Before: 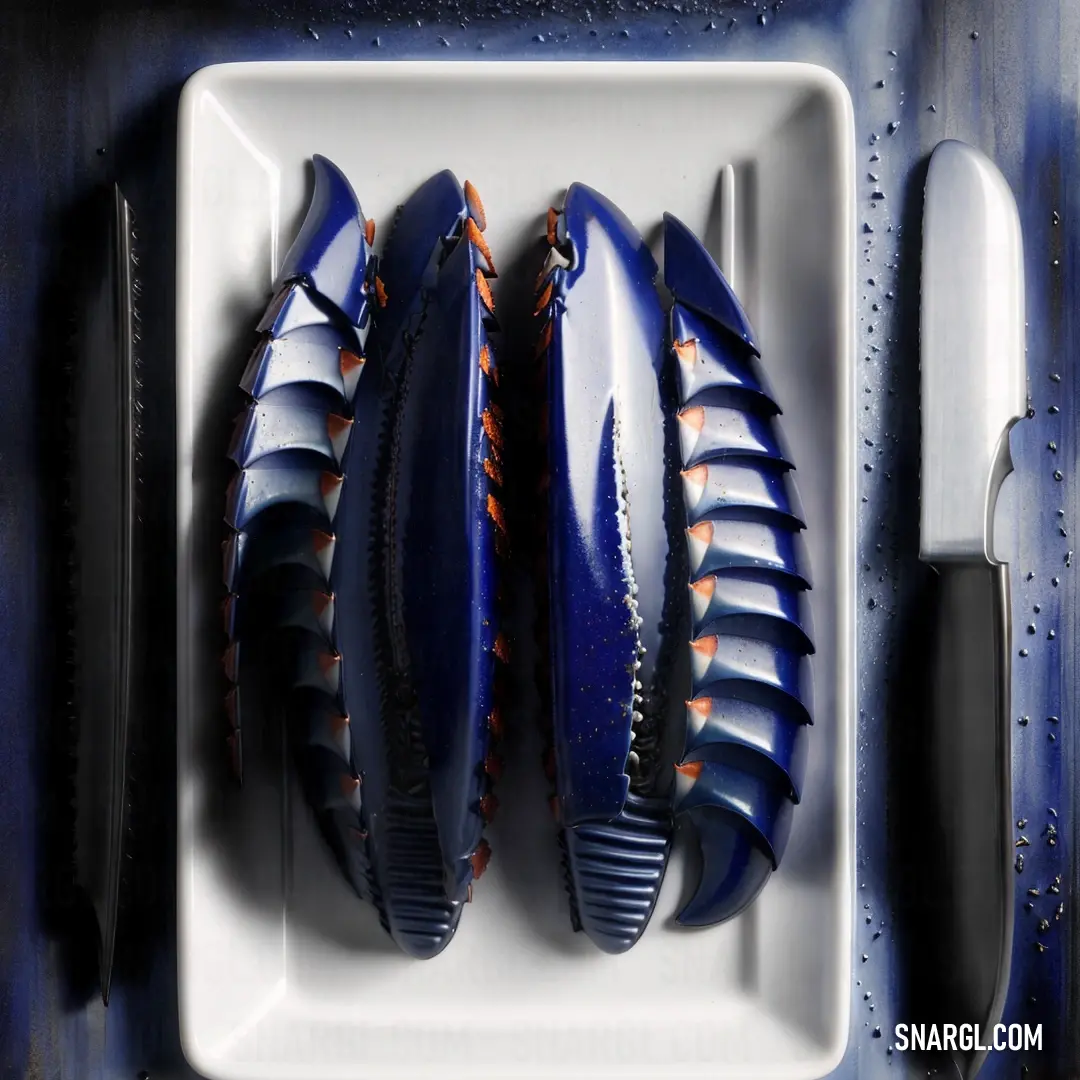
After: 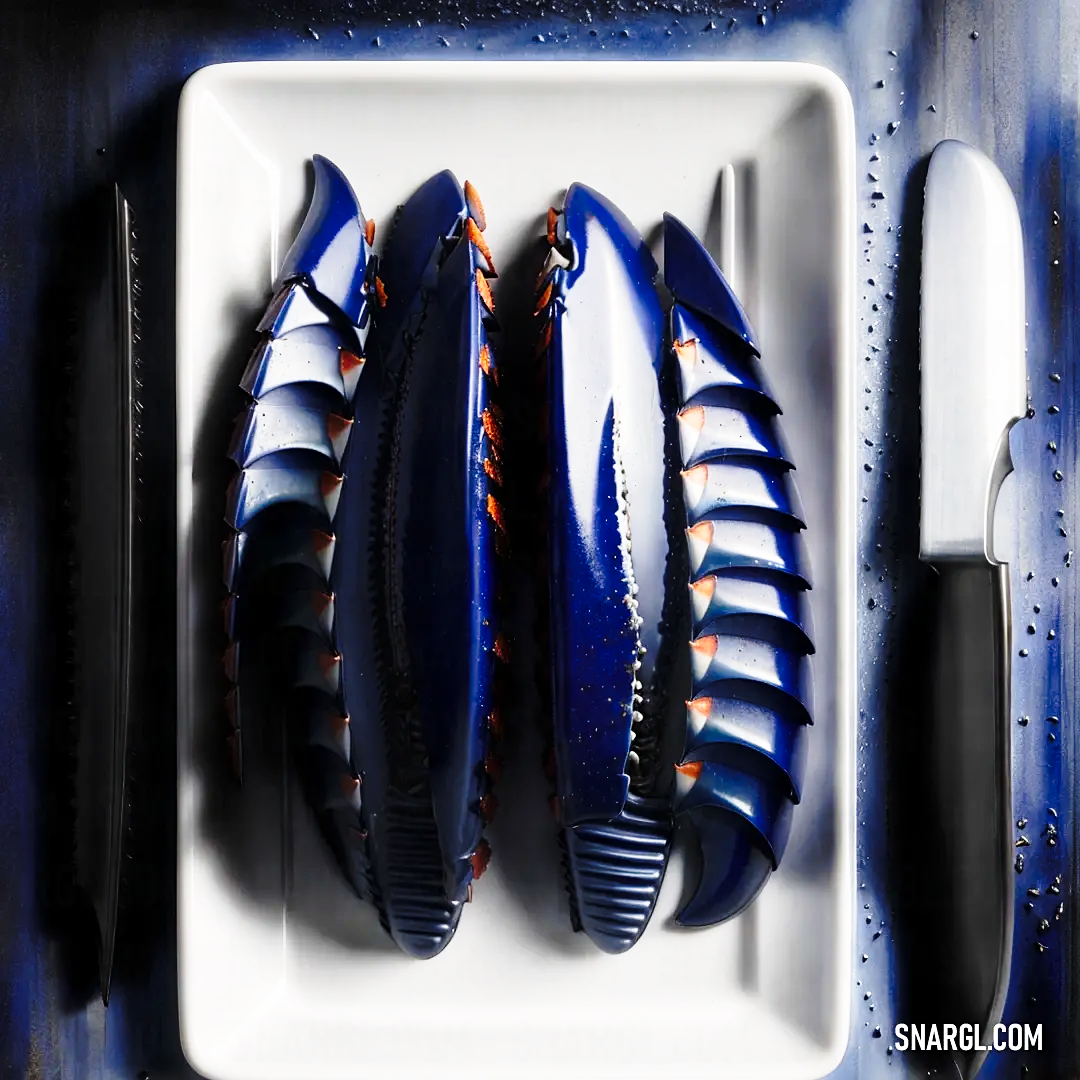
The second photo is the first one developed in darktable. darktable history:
base curve: curves: ch0 [(0, 0) (0.028, 0.03) (0.121, 0.232) (0.46, 0.748) (0.859, 0.968) (1, 1)], preserve colors none
tone curve: curves: ch0 [(0, 0) (0.003, 0.002) (0.011, 0.009) (0.025, 0.021) (0.044, 0.037) (0.069, 0.058) (0.1, 0.084) (0.136, 0.114) (0.177, 0.149) (0.224, 0.188) (0.277, 0.232) (0.335, 0.281) (0.399, 0.341) (0.468, 0.416) (0.543, 0.496) (0.623, 0.574) (0.709, 0.659) (0.801, 0.754) (0.898, 0.876) (1, 1)], preserve colors none
sharpen: amount 0.205
